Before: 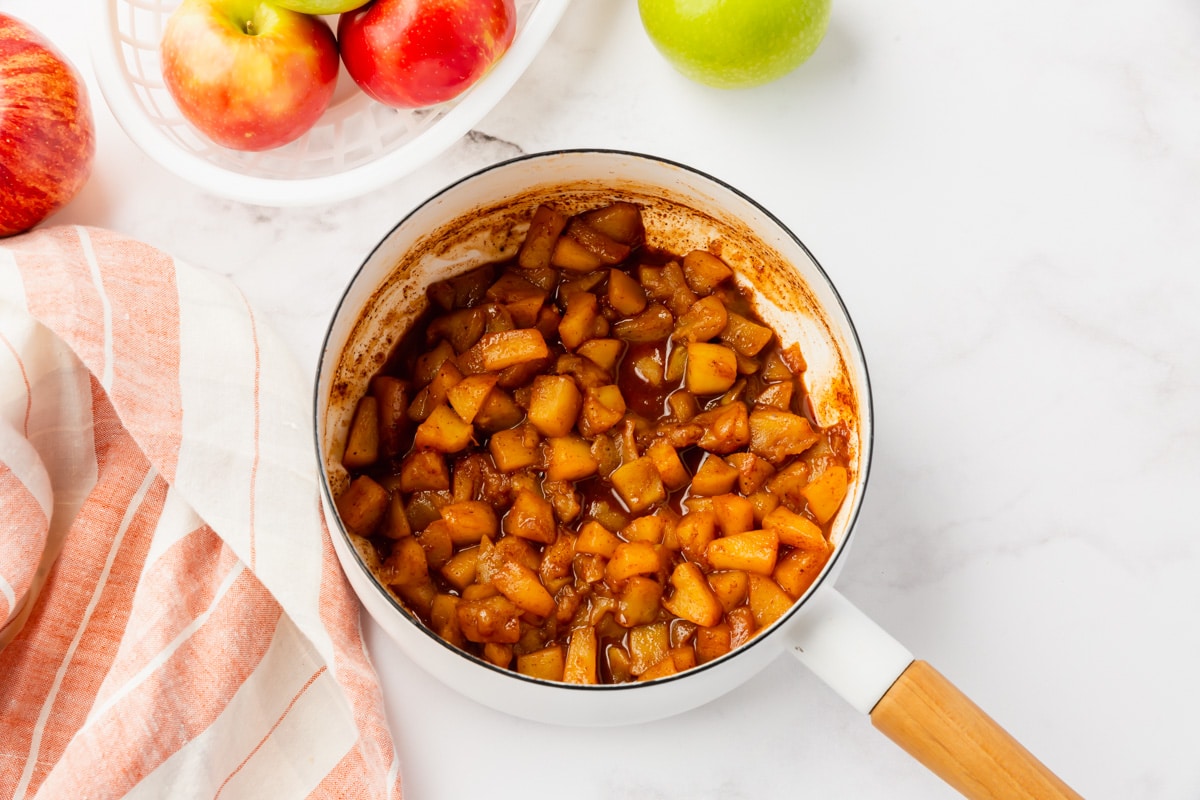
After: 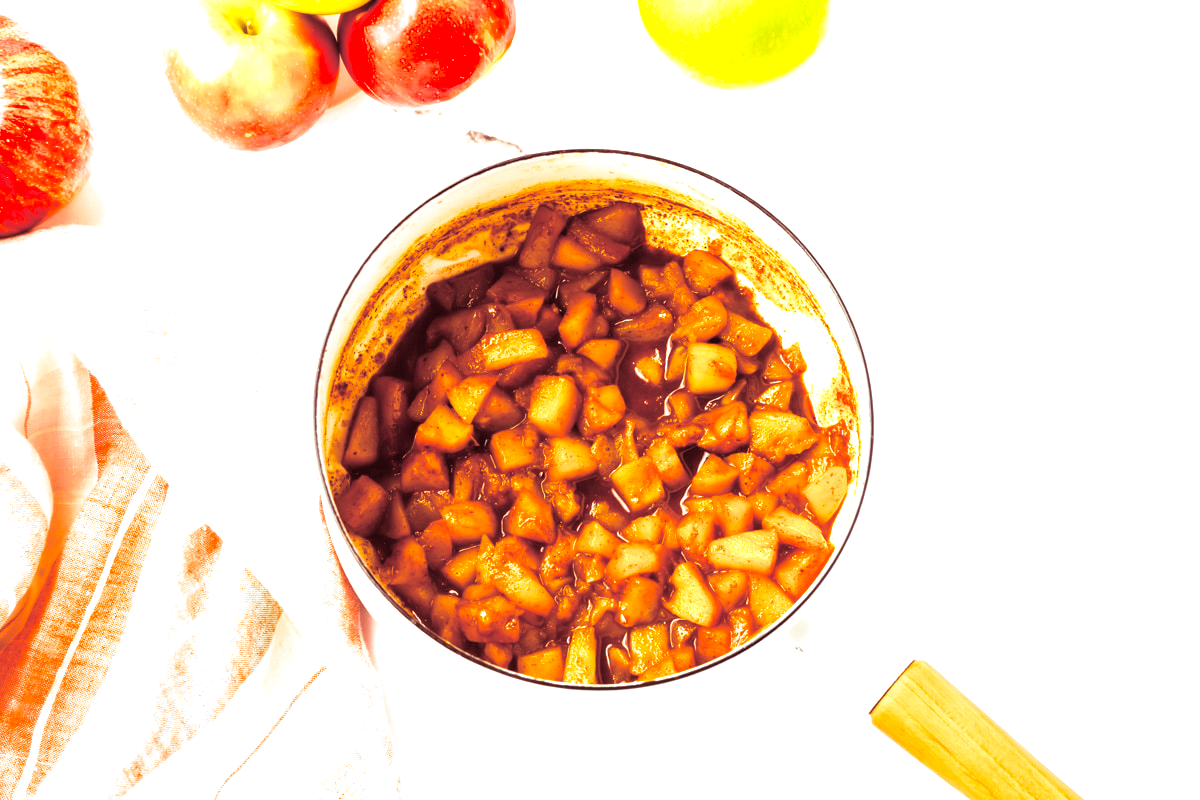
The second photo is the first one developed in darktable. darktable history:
exposure: black level correction 0, exposure 1.1 EV, compensate highlight preservation false
color balance rgb: linear chroma grading › global chroma 15%, perceptual saturation grading › global saturation 30%
rgb levels: mode RGB, independent channels, levels [[0, 0.474, 1], [0, 0.5, 1], [0, 0.5, 1]]
split-toning: compress 20%
